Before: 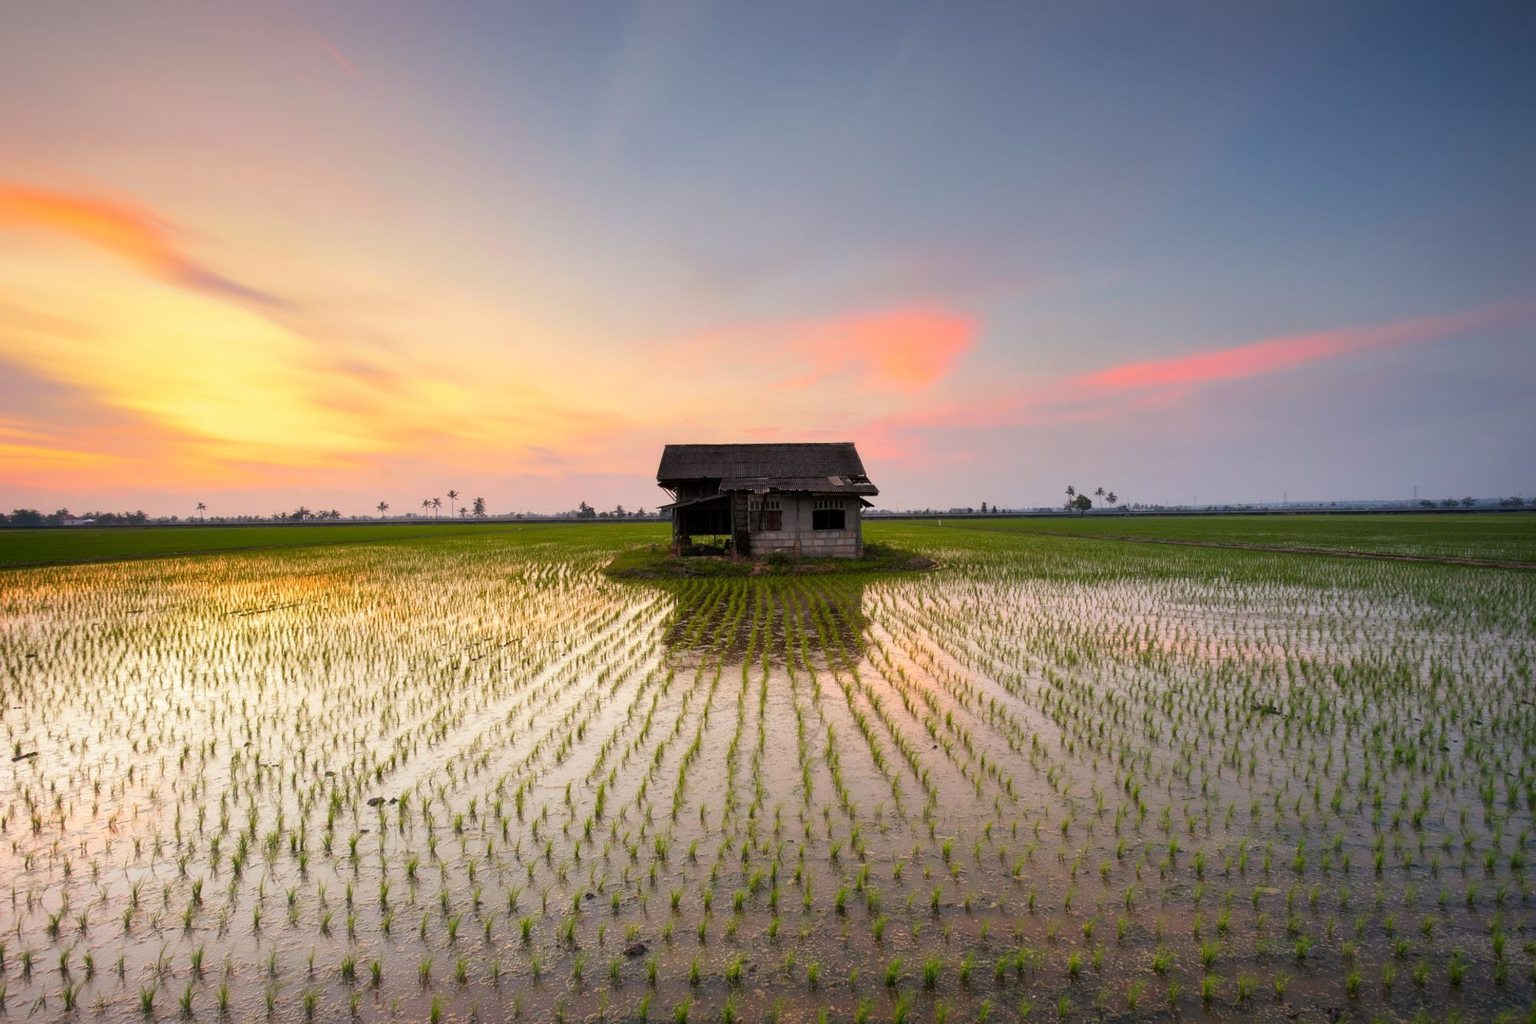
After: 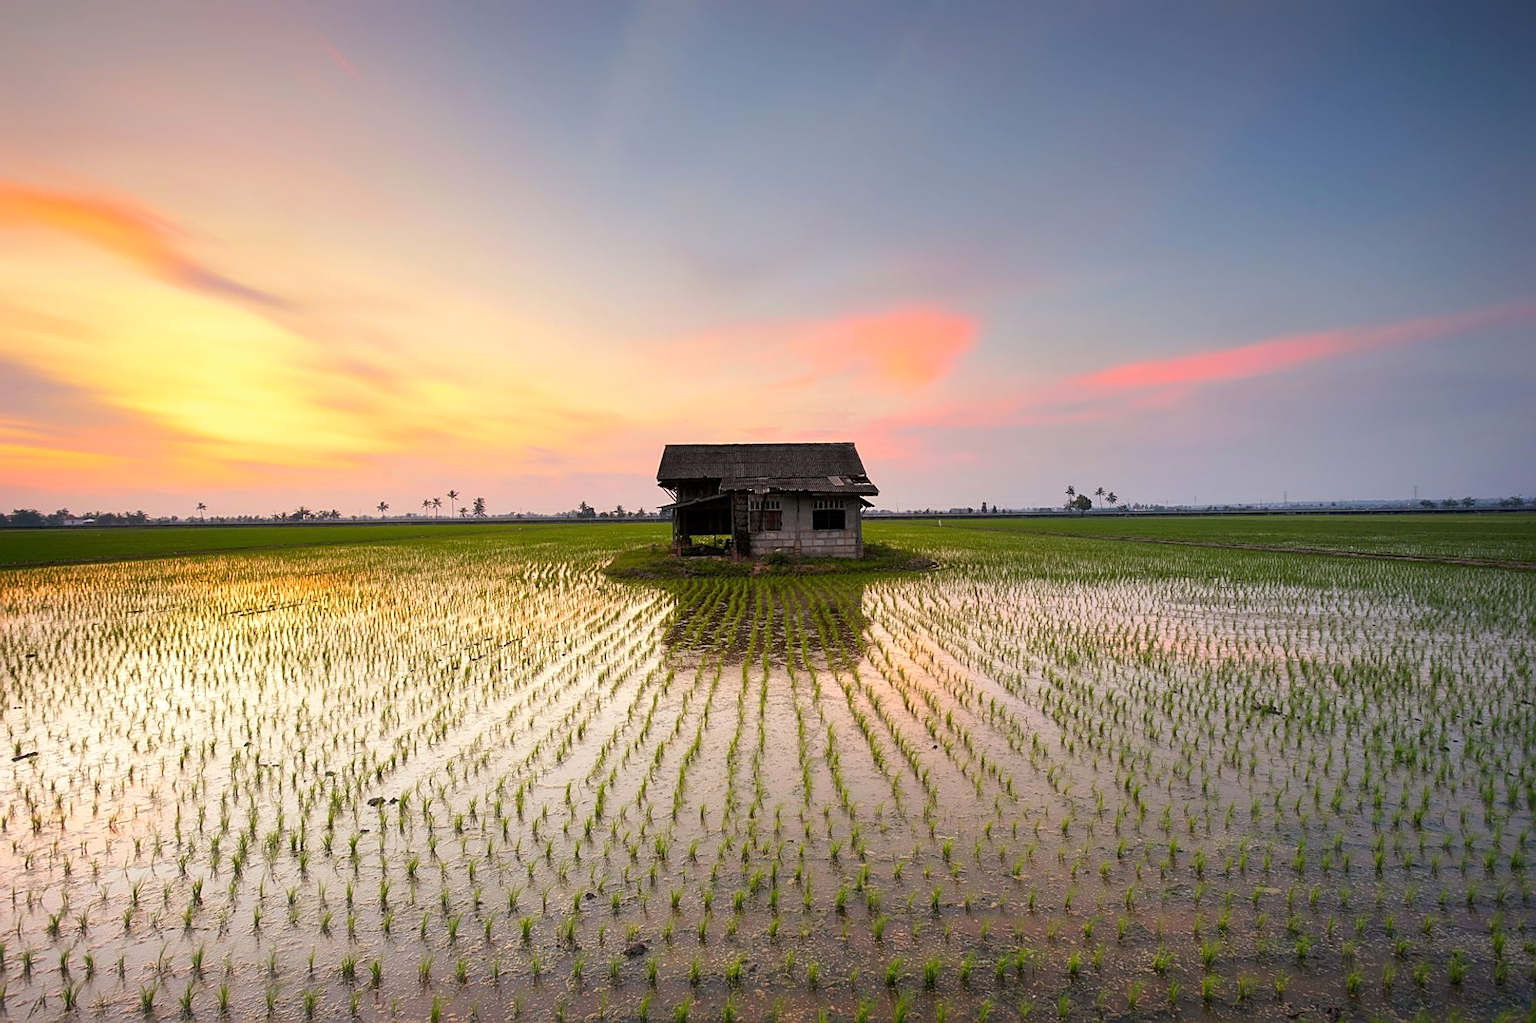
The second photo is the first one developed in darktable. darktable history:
sharpen: amount 0.562
exposure: exposure 0.132 EV, compensate exposure bias true, compensate highlight preservation false
